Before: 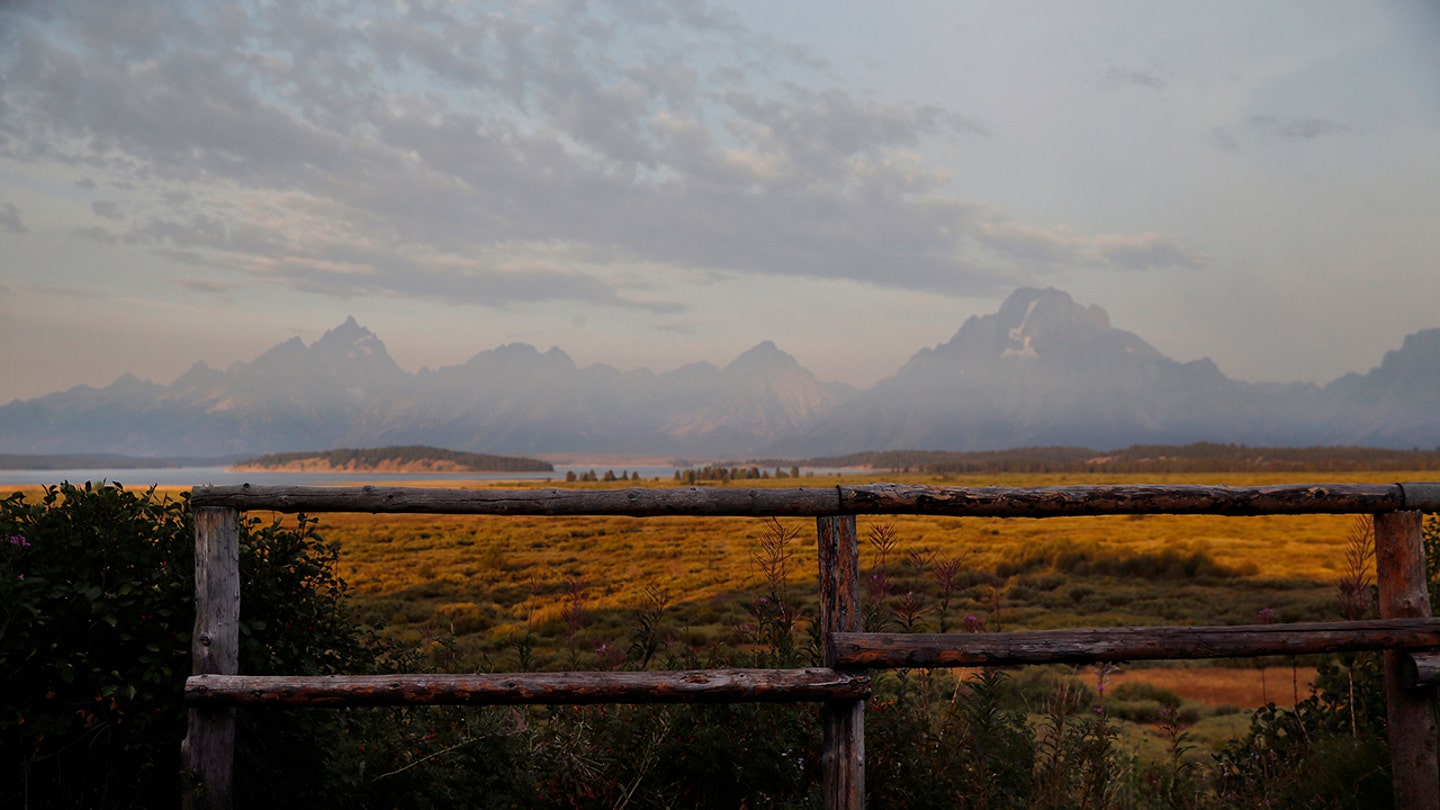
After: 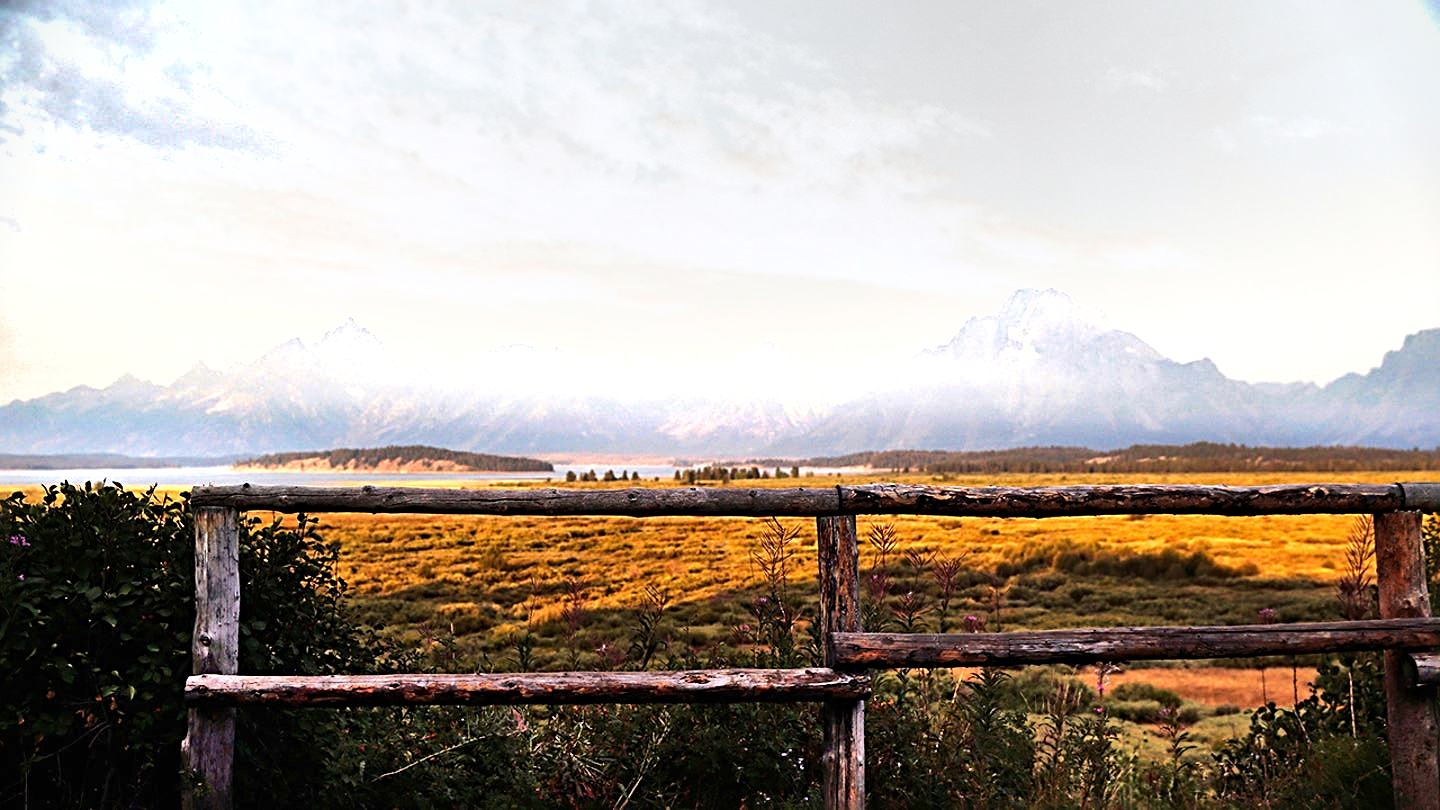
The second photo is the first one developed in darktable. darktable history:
shadows and highlights: low approximation 0.01, soften with gaussian
sharpen: radius 3.956
exposure: black level correction 0, exposure 1.2 EV, compensate highlight preservation false
vignetting: fall-off start 99.81%
tone equalizer: -8 EV -0.768 EV, -7 EV -0.689 EV, -6 EV -0.615 EV, -5 EV -0.41 EV, -3 EV 0.396 EV, -2 EV 0.6 EV, -1 EV 0.688 EV, +0 EV 0.758 EV, edges refinement/feathering 500, mask exposure compensation -1.57 EV, preserve details no
velvia: on, module defaults
